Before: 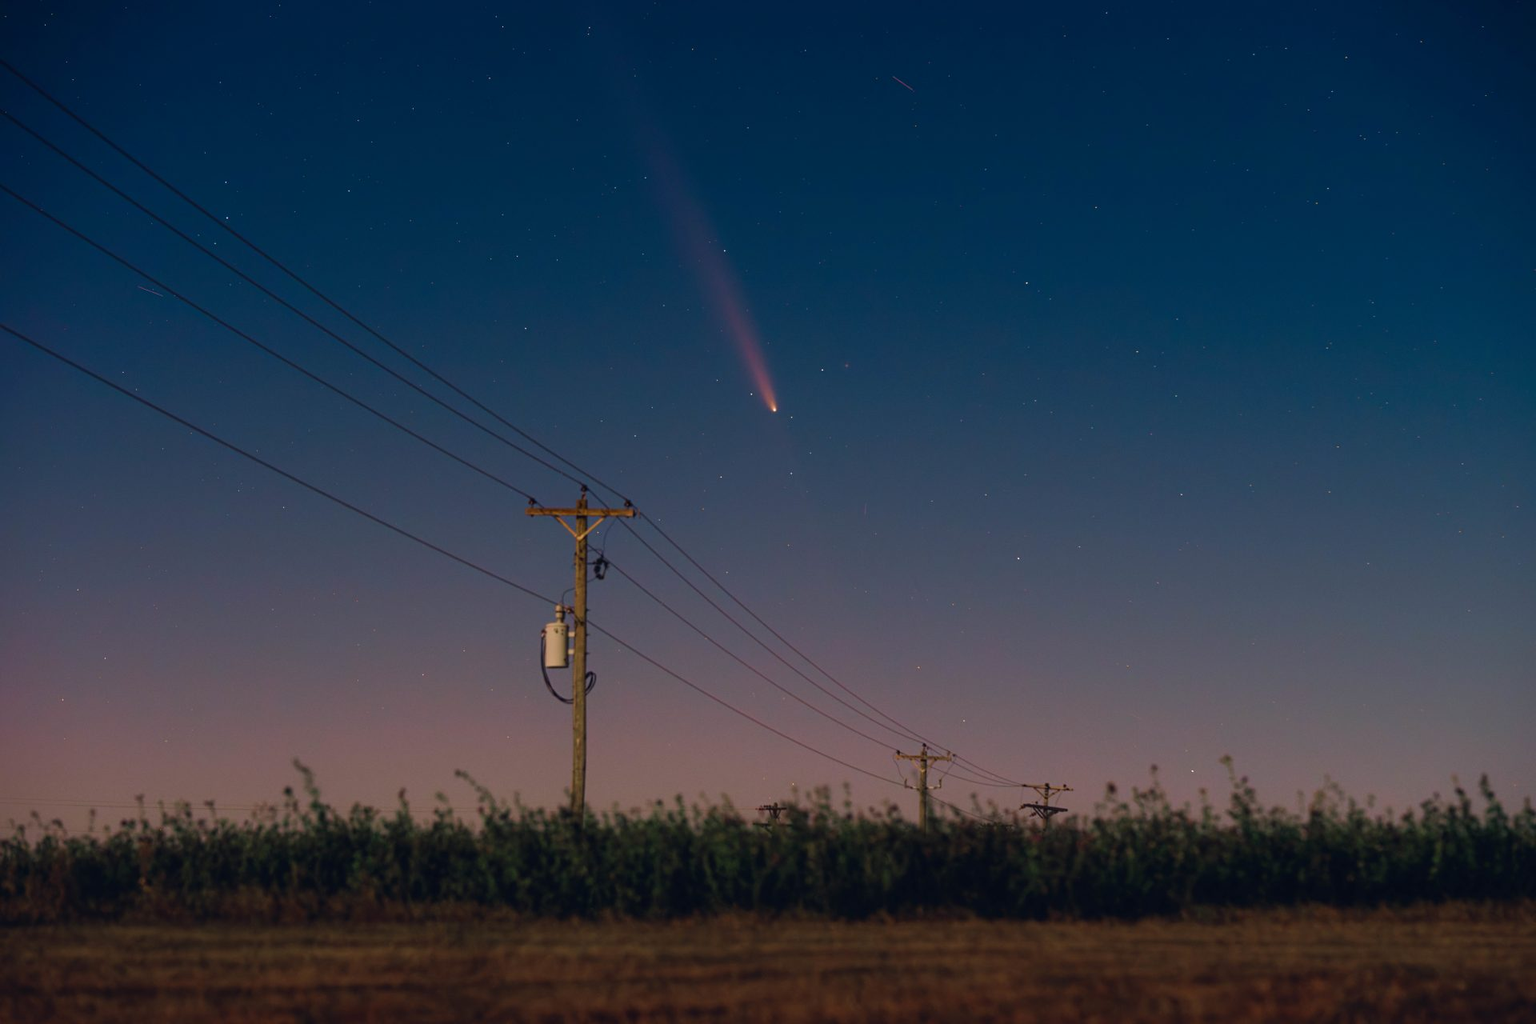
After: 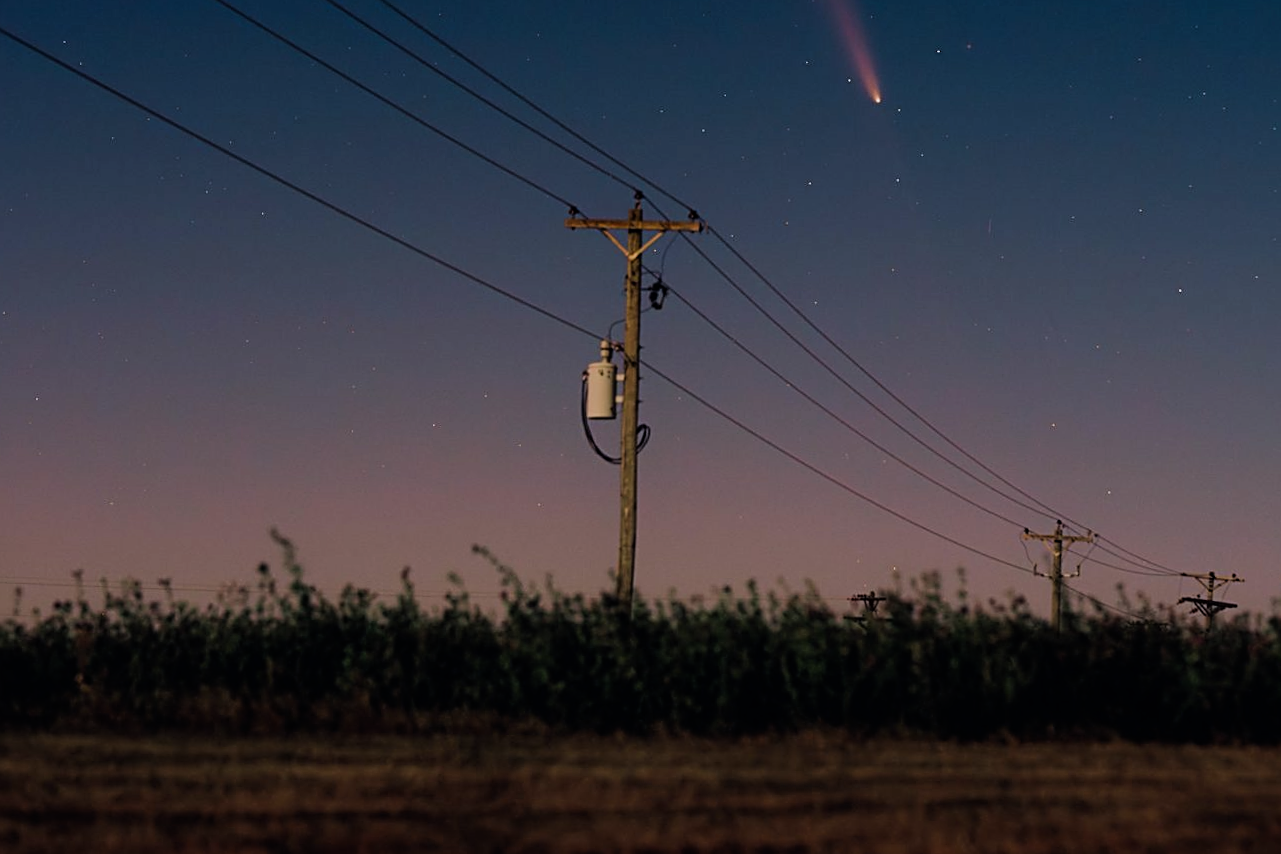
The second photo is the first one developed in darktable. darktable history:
crop and rotate: angle -0.82°, left 3.85%, top 31.828%, right 27.992%
sharpen: on, module defaults
filmic rgb: black relative exposure -7.65 EV, hardness 4.02, contrast 1.1, highlights saturation mix -30%
